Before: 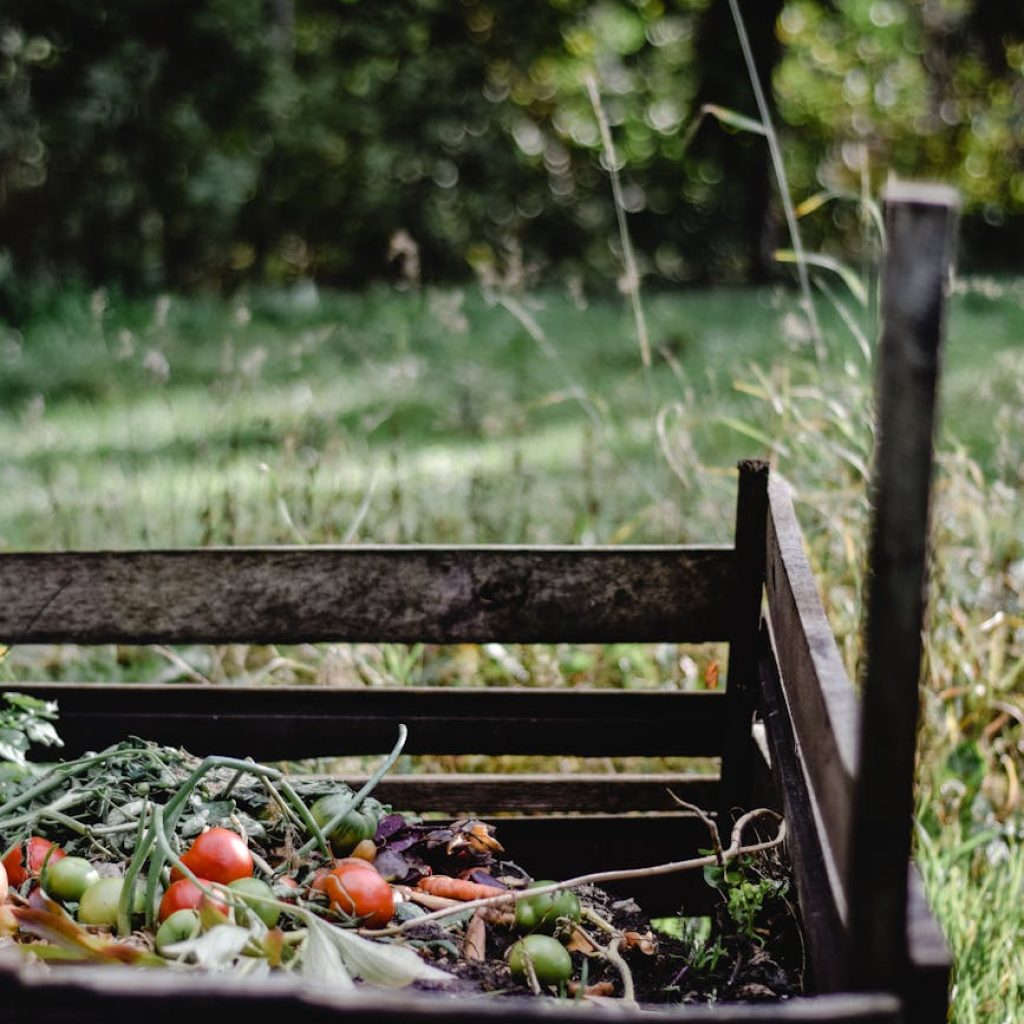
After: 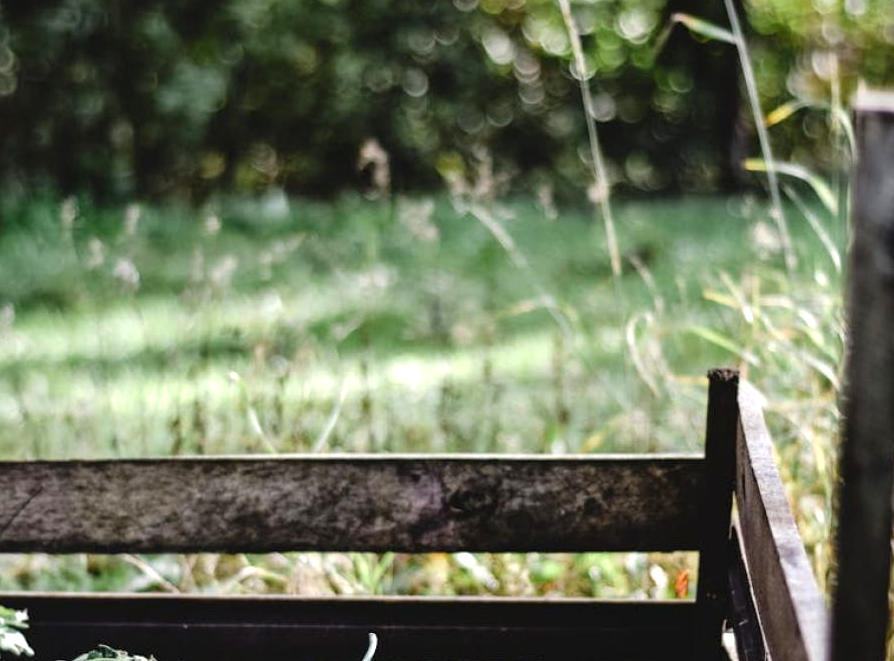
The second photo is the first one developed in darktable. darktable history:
exposure: black level correction 0, exposure 0.7 EV, compensate exposure bias true, compensate highlight preservation false
crop: left 3.013%, top 8.98%, right 9.638%, bottom 26.401%
